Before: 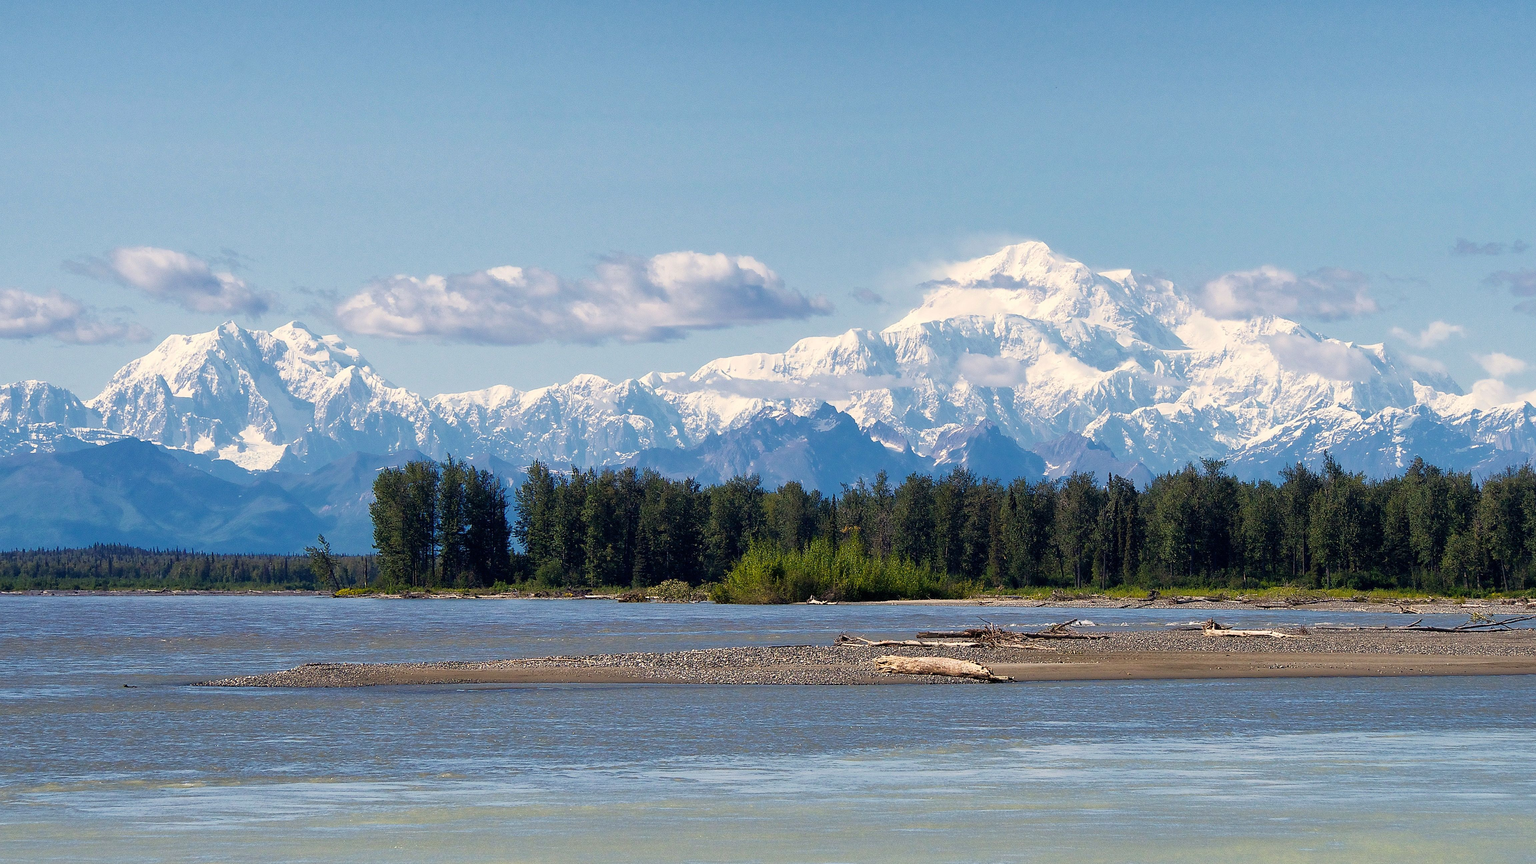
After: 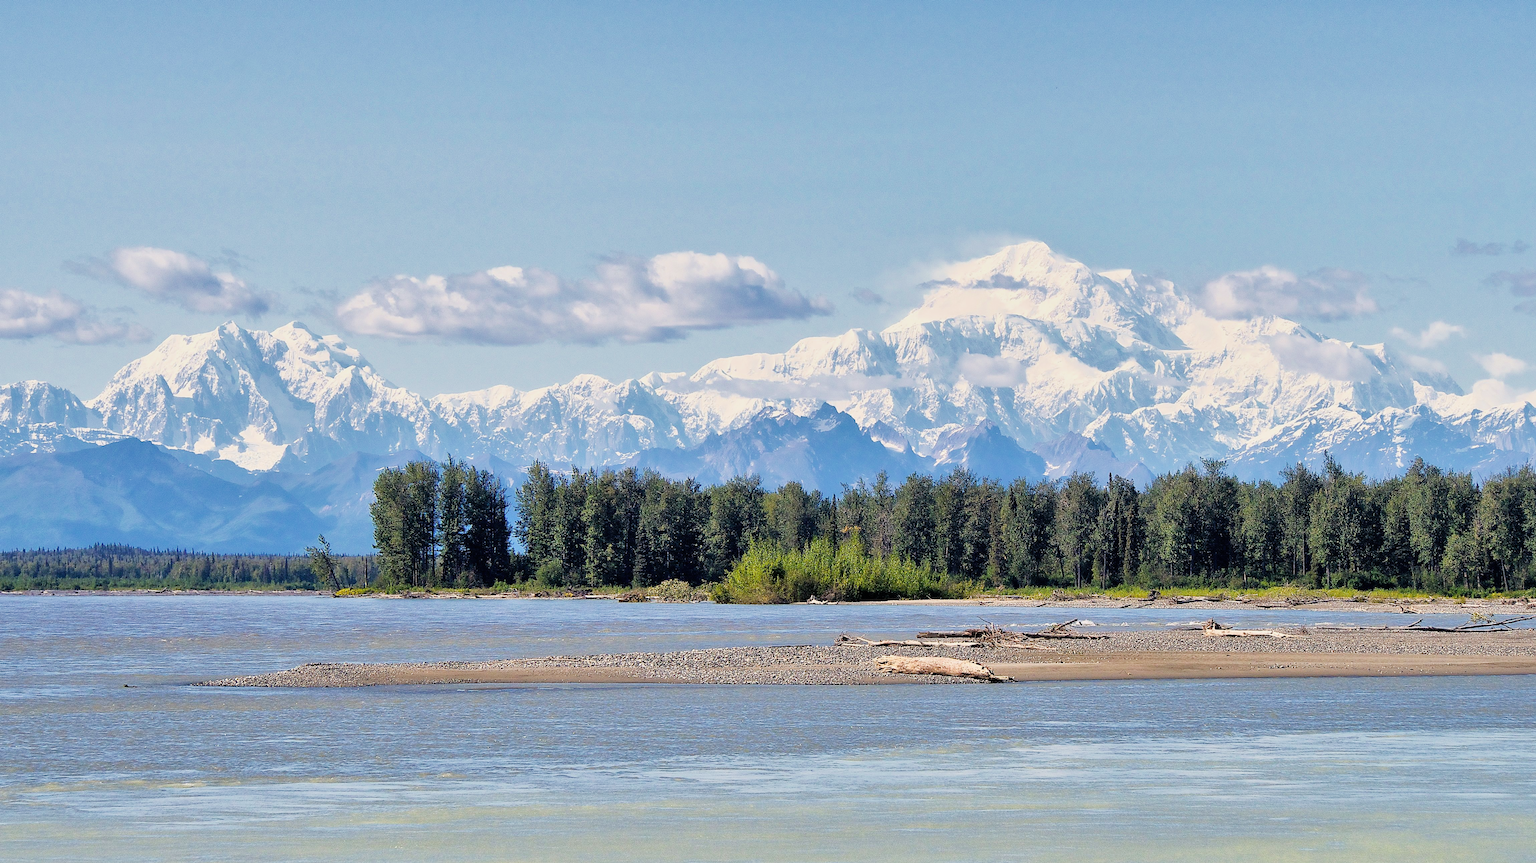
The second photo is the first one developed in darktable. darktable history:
exposure: black level correction 0, exposure 1.2 EV, compensate highlight preservation false
shadows and highlights: low approximation 0.01, soften with gaussian
filmic rgb: black relative exposure -7.65 EV, white relative exposure 4.56 EV, hardness 3.61, iterations of high-quality reconstruction 10
